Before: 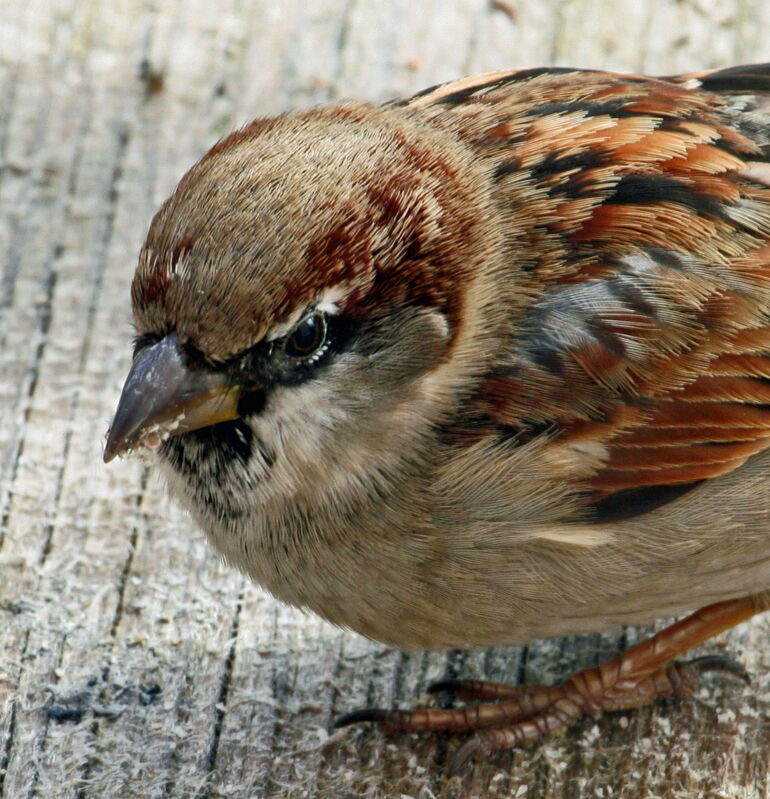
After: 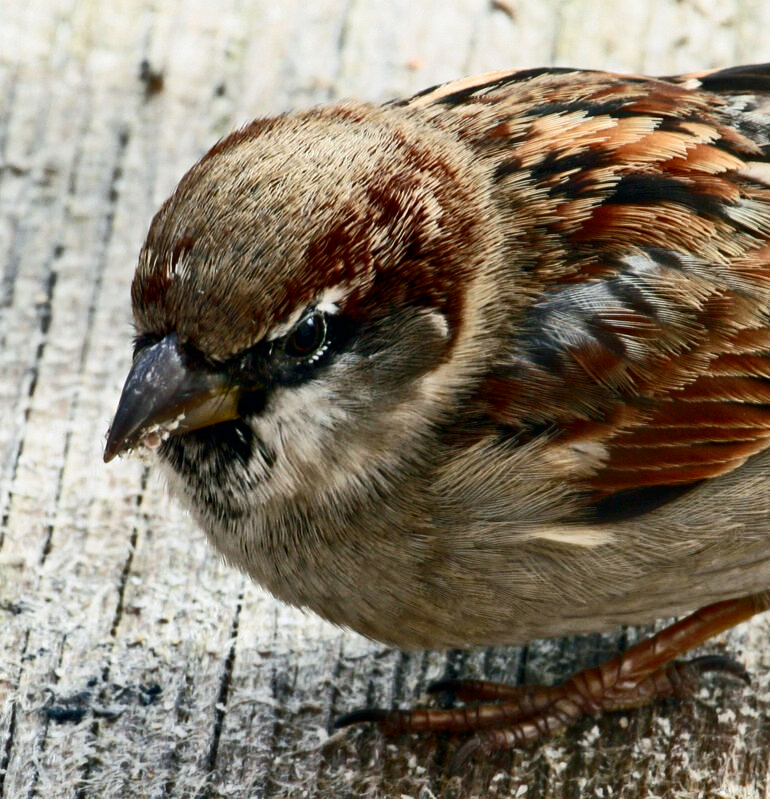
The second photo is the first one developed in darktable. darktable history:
contrast brightness saturation: contrast 0.272
exposure: exposure -0.067 EV, compensate exposure bias true, compensate highlight preservation false
